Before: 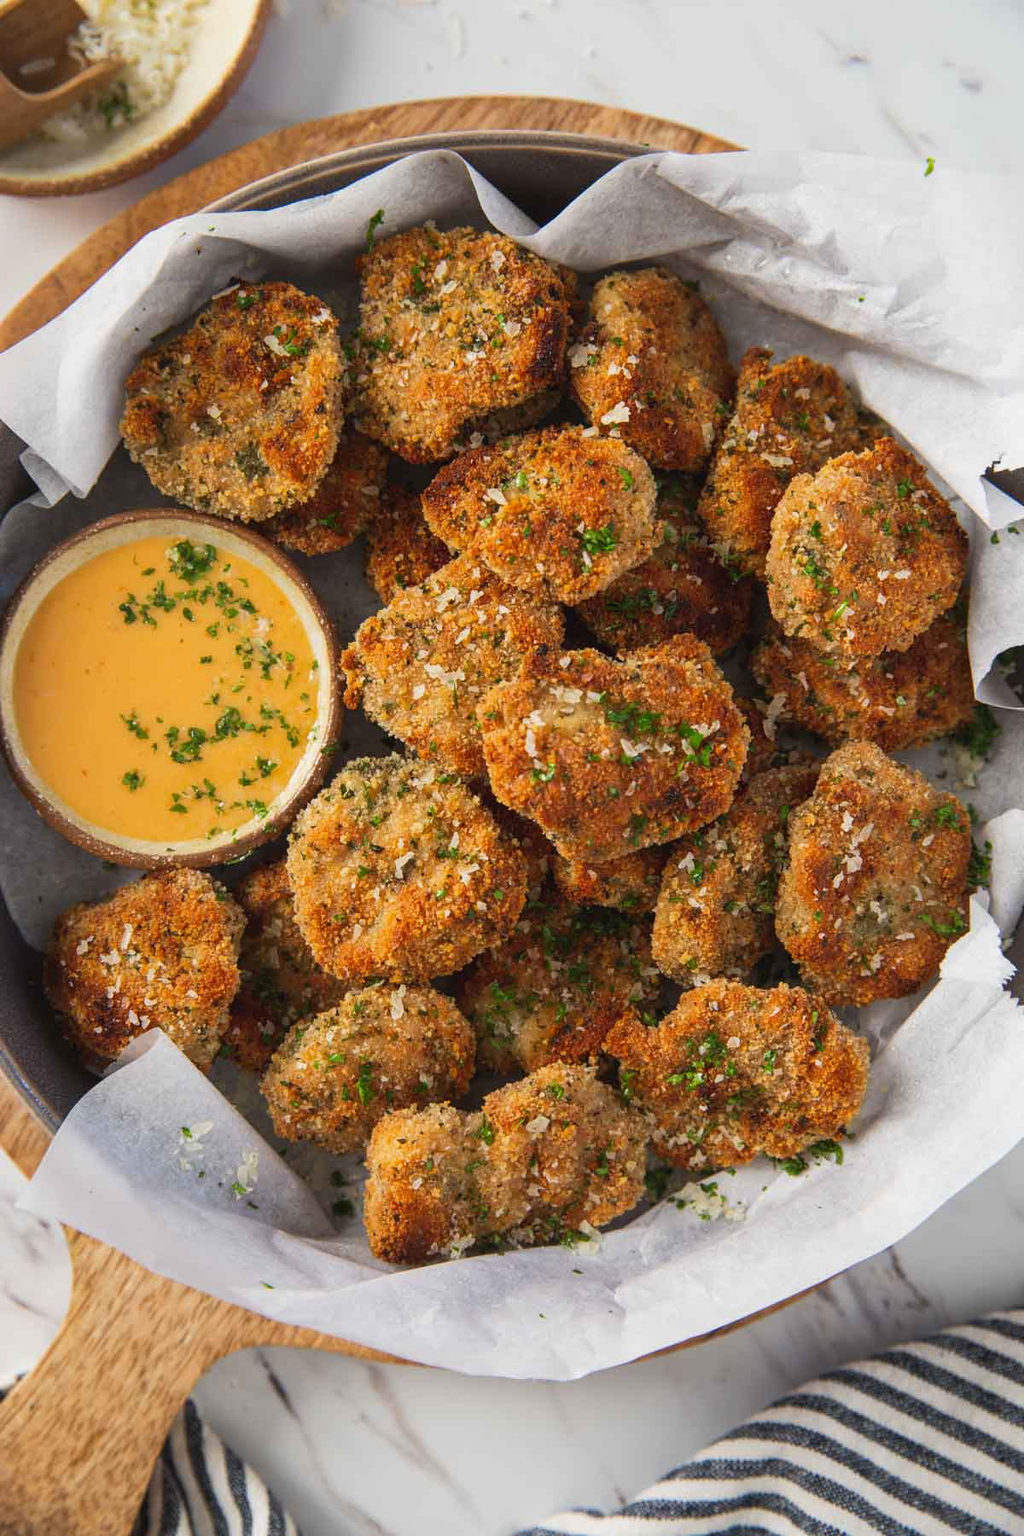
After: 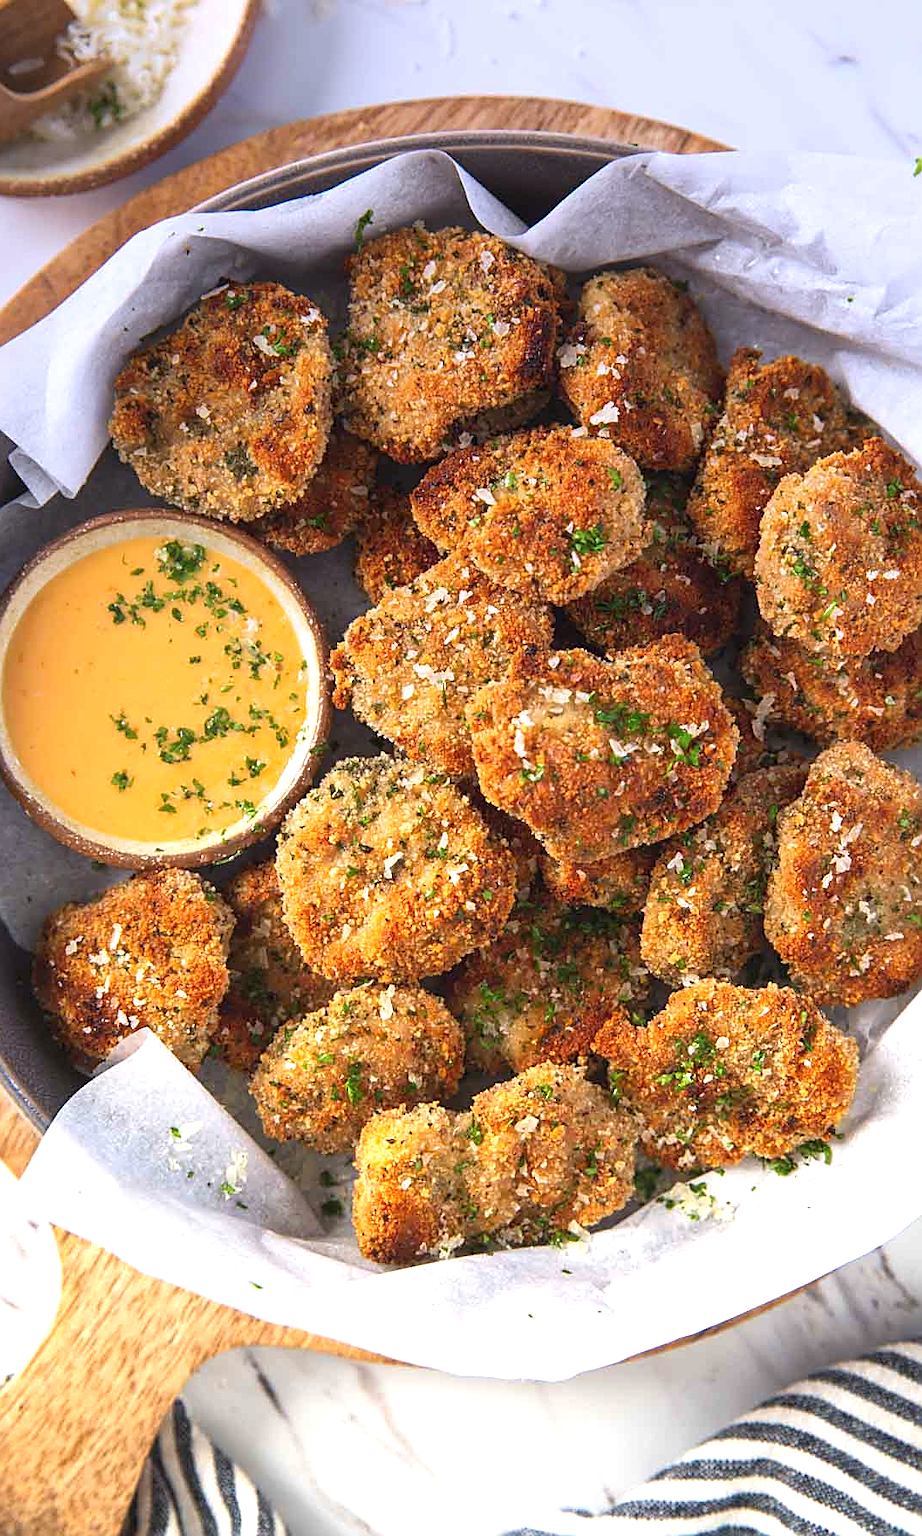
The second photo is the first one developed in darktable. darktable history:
exposure: exposure 1 EV, compensate highlight preservation false
graduated density: hue 238.83°, saturation 50%
sharpen: on, module defaults
crop and rotate: left 1.088%, right 8.807%
